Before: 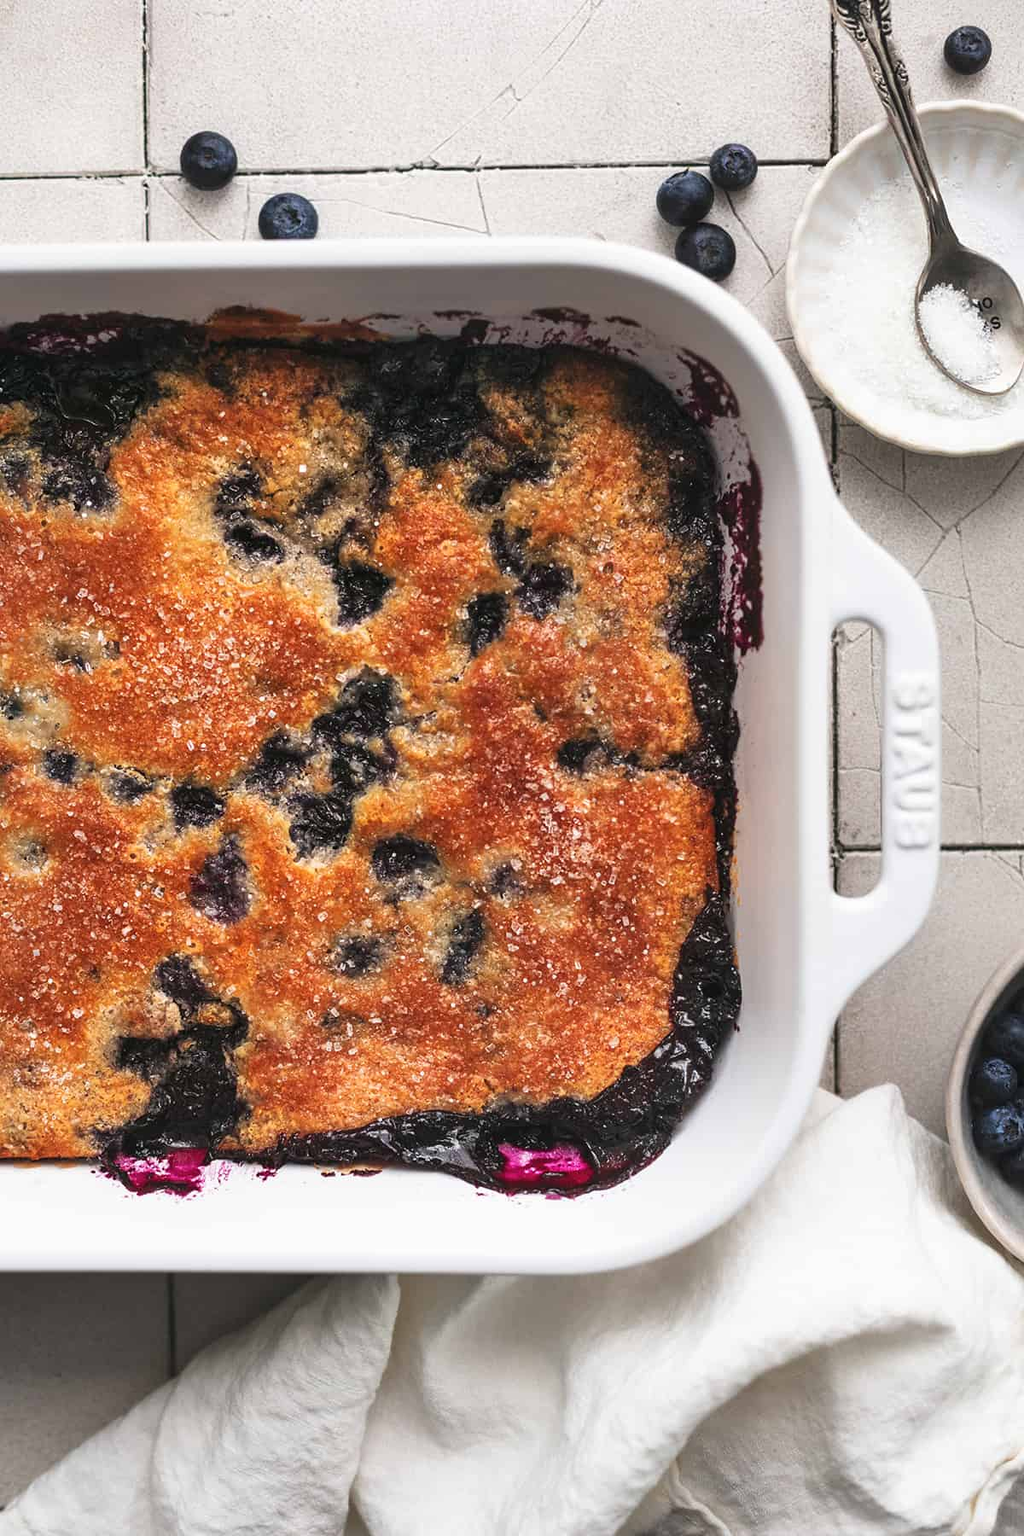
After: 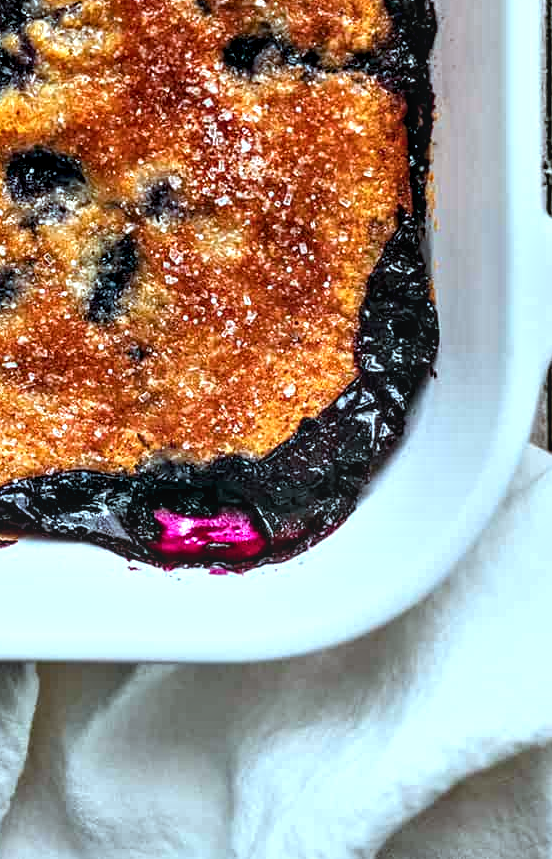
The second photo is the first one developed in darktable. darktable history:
contrast equalizer: y [[0.6 ×6], [0.55 ×6], [0 ×6], [0 ×6], [0 ×6]]
color correction: highlights a* -11.65, highlights b* -15.4
crop: left 35.861%, top 46.204%, right 18.098%, bottom 6.024%
color balance rgb: linear chroma grading › global chroma 24.736%, perceptual saturation grading › global saturation 0.643%
local contrast: on, module defaults
